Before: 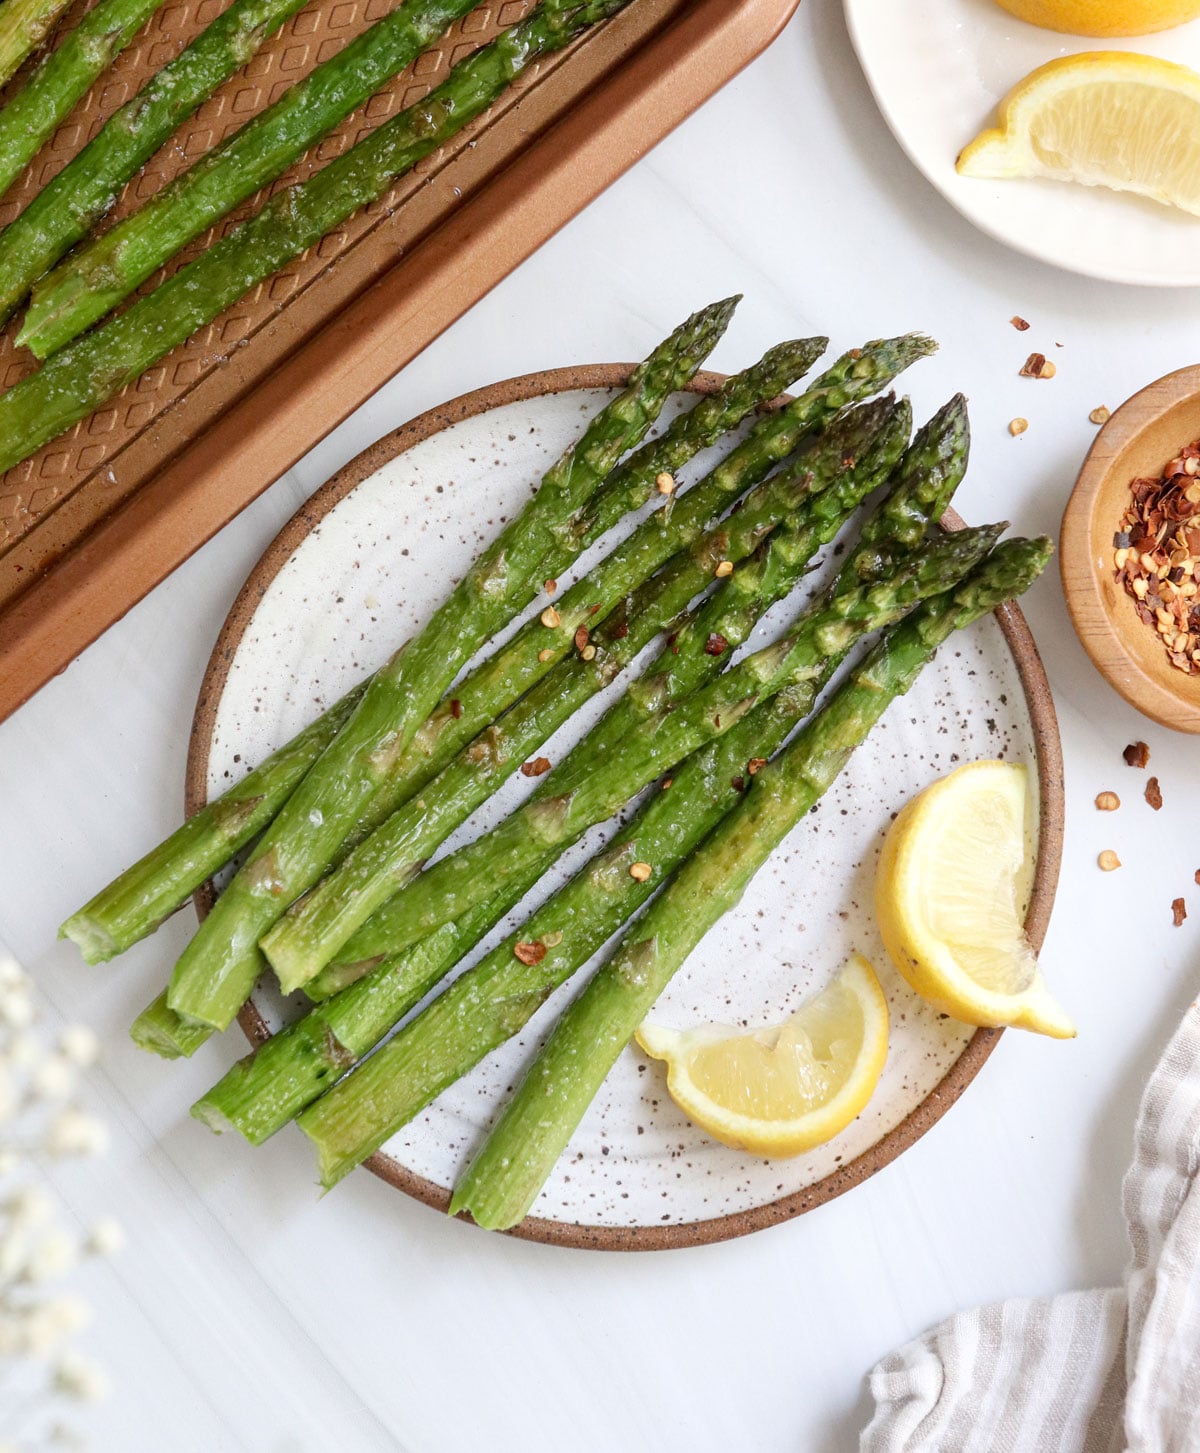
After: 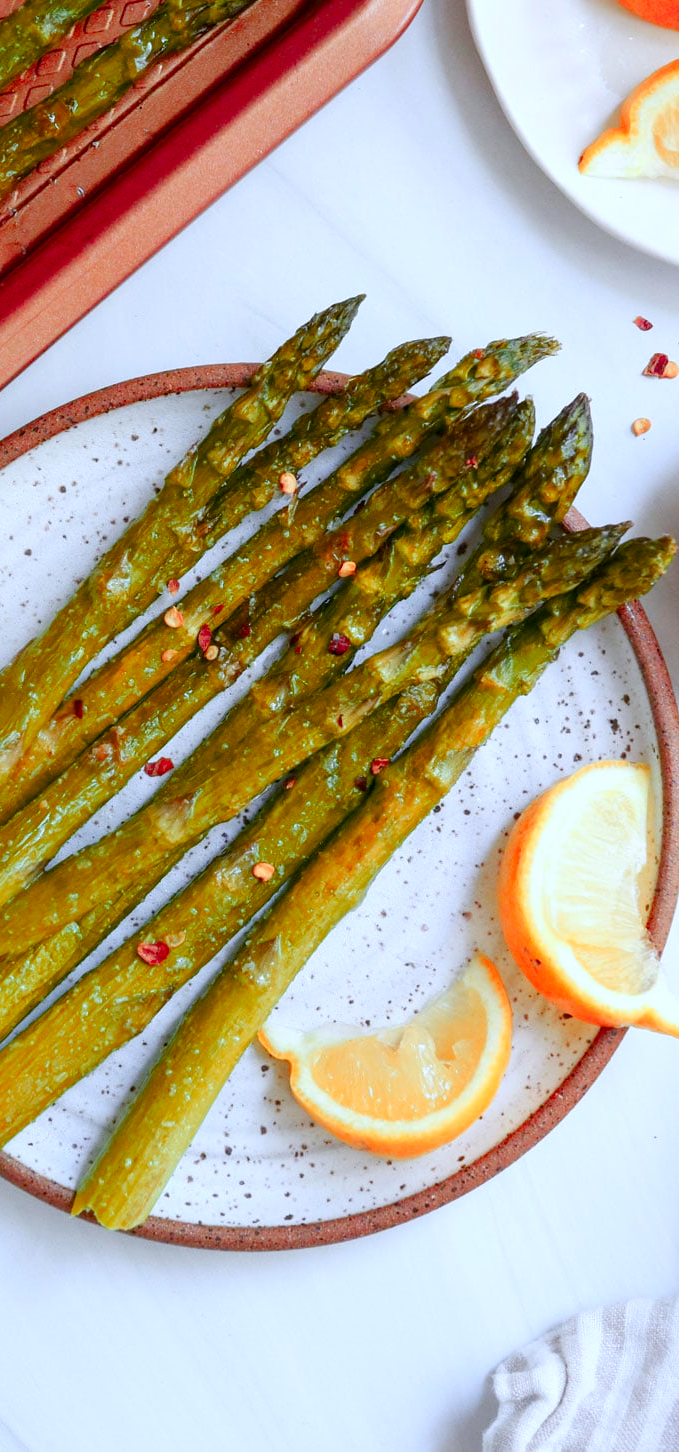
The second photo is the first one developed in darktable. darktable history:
color zones: curves: ch1 [(0.24, 0.634) (0.75, 0.5)]; ch2 [(0.253, 0.437) (0.745, 0.491)], mix 102.12%
color balance rgb: perceptual saturation grading › global saturation 20%, perceptual saturation grading › highlights -25%, perceptual saturation grading › shadows 25%
white balance: red 0.931, blue 1.11
crop: left 31.458%, top 0%, right 11.876%
